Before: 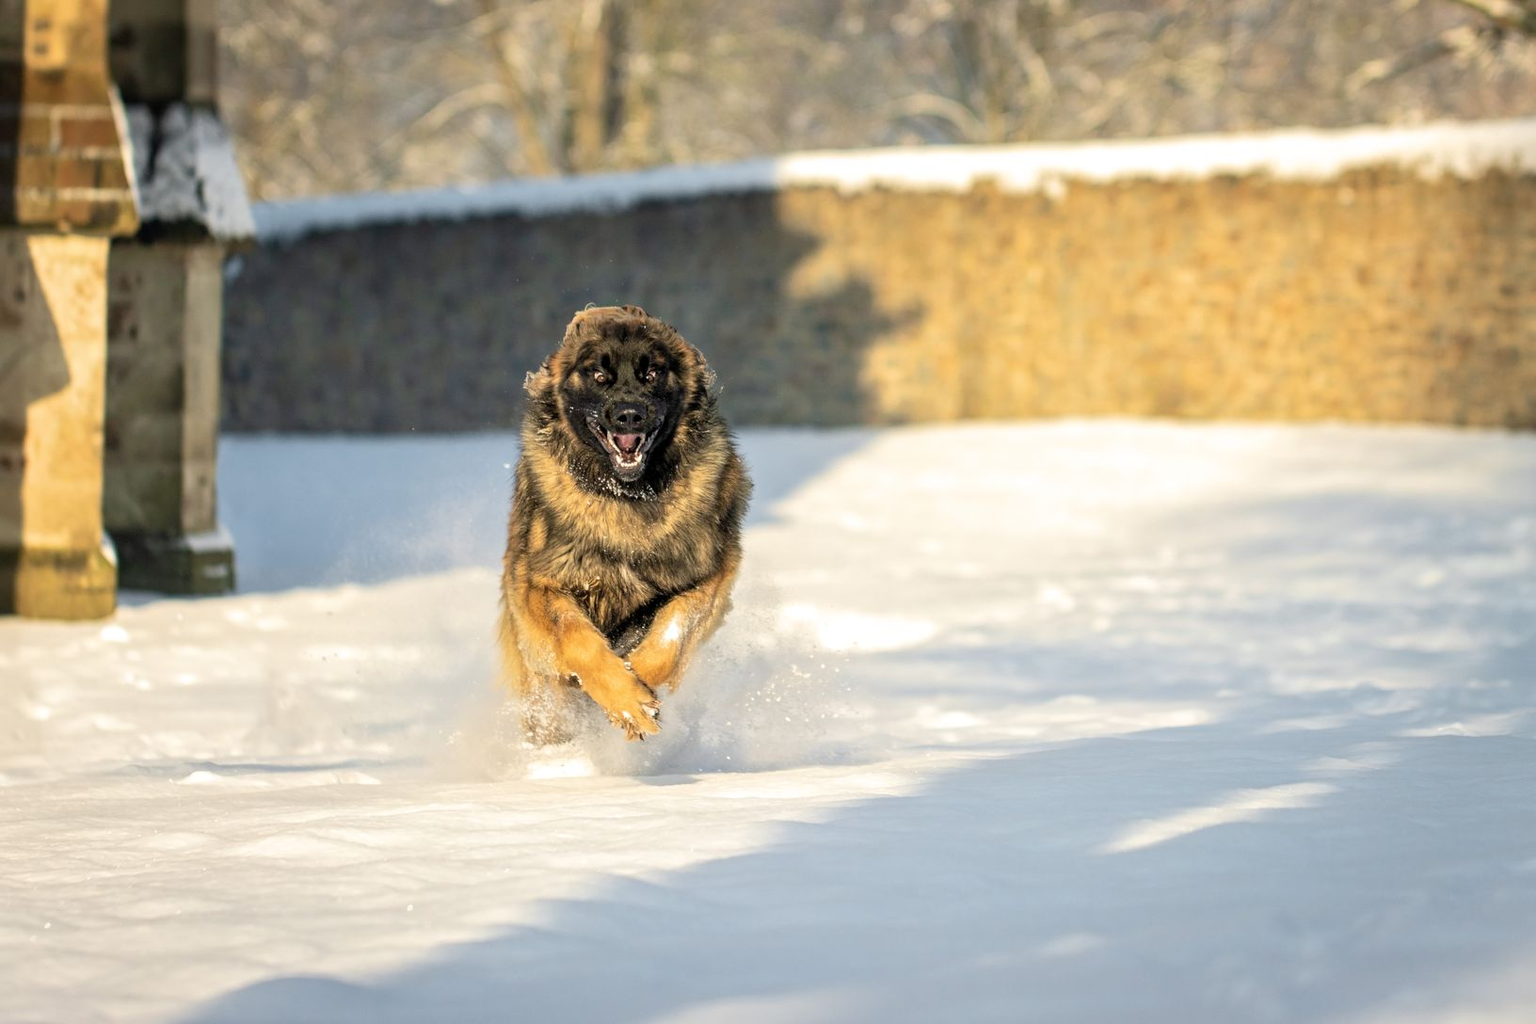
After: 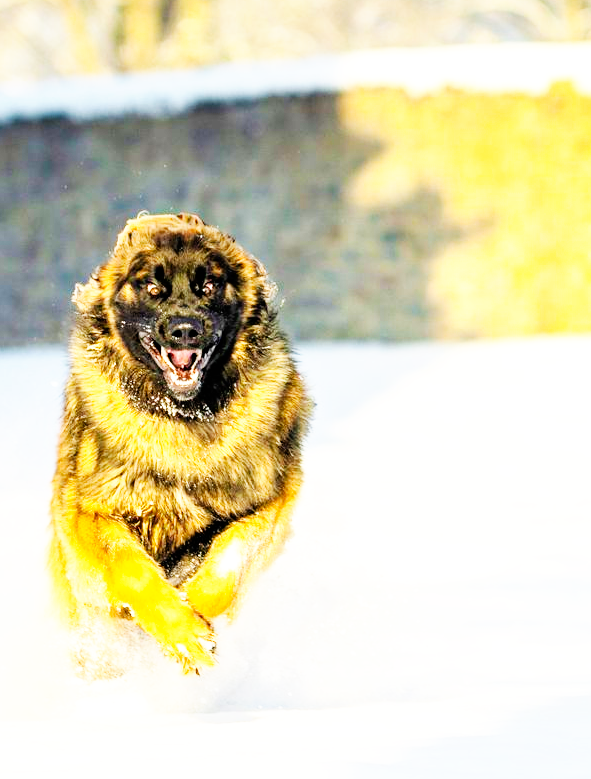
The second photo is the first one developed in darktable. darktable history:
crop and rotate: left 29.693%, top 10.285%, right 34.073%, bottom 18.079%
base curve: curves: ch0 [(0, 0) (0.007, 0.004) (0.027, 0.03) (0.046, 0.07) (0.207, 0.54) (0.442, 0.872) (0.673, 0.972) (1, 1)], preserve colors none
exposure: black level correction 0.001, exposure 0.499 EV, compensate highlight preservation false
color balance rgb: perceptual saturation grading › global saturation 30.803%, contrast -9.353%
tone equalizer: -8 EV -0.551 EV, edges refinement/feathering 500, mask exposure compensation -1.57 EV, preserve details no
